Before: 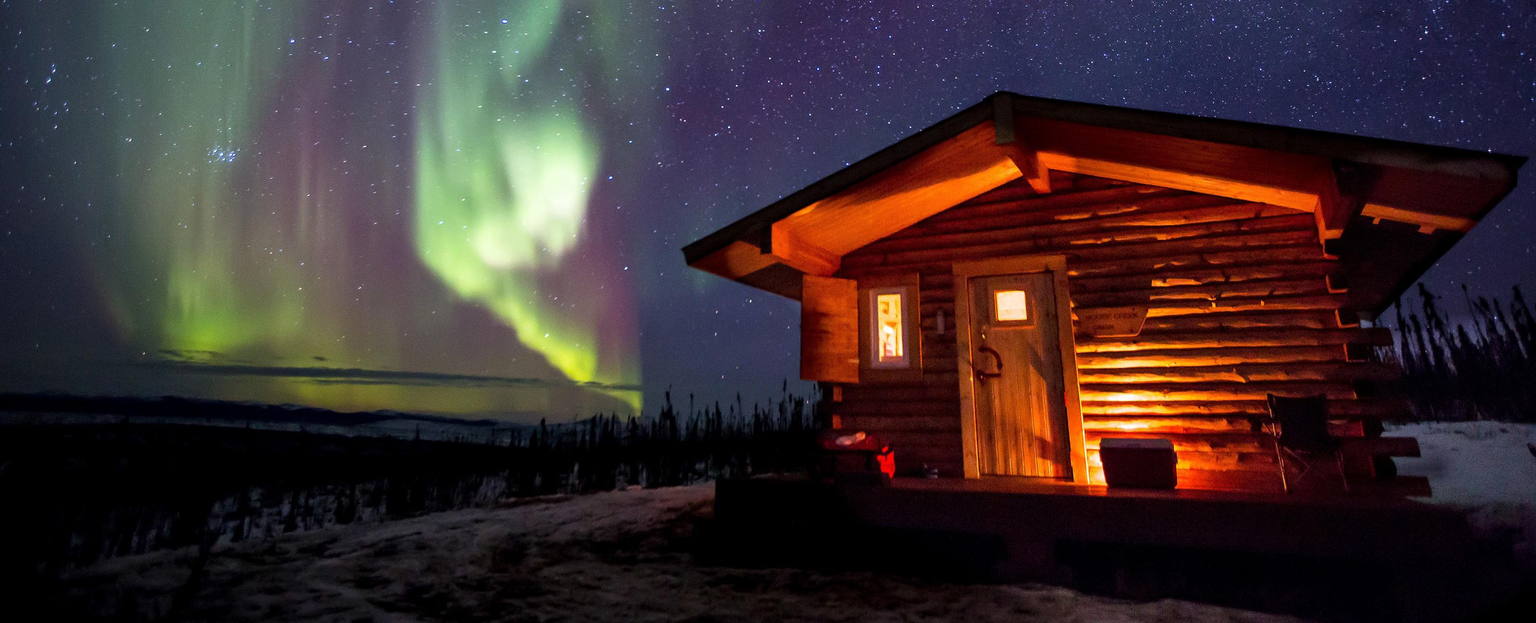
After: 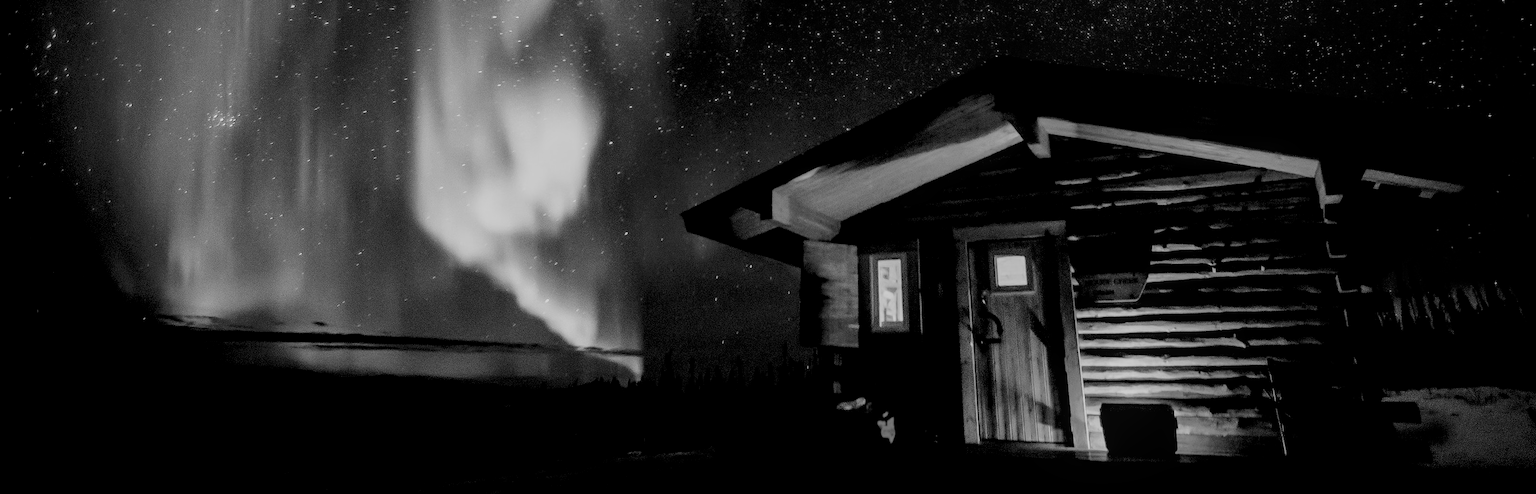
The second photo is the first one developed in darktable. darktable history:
local contrast: on, module defaults
crop and rotate: top 5.667%, bottom 14.937%
filmic rgb: black relative exposure -6.82 EV, white relative exposure 5.89 EV, hardness 2.71
exposure: black level correction 0.047, exposure 0.013 EV, compensate highlight preservation false
color balance: lift [1.005, 0.99, 1.007, 1.01], gamma [1, 0.979, 1.011, 1.021], gain [0.923, 1.098, 1.025, 0.902], input saturation 90.45%, contrast 7.73%, output saturation 105.91%
monochrome: a 32, b 64, size 2.3
haze removal: strength -0.1, adaptive false
